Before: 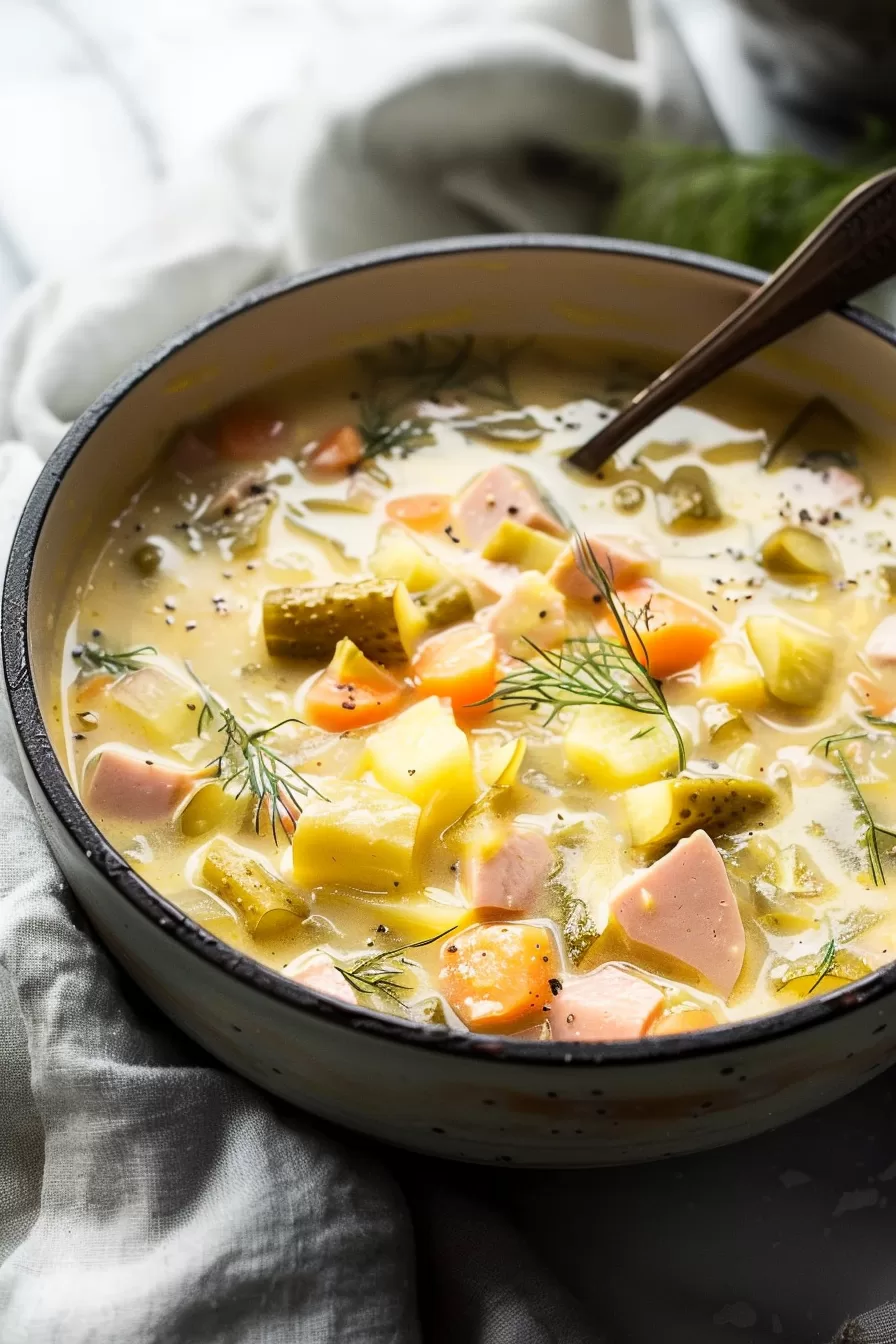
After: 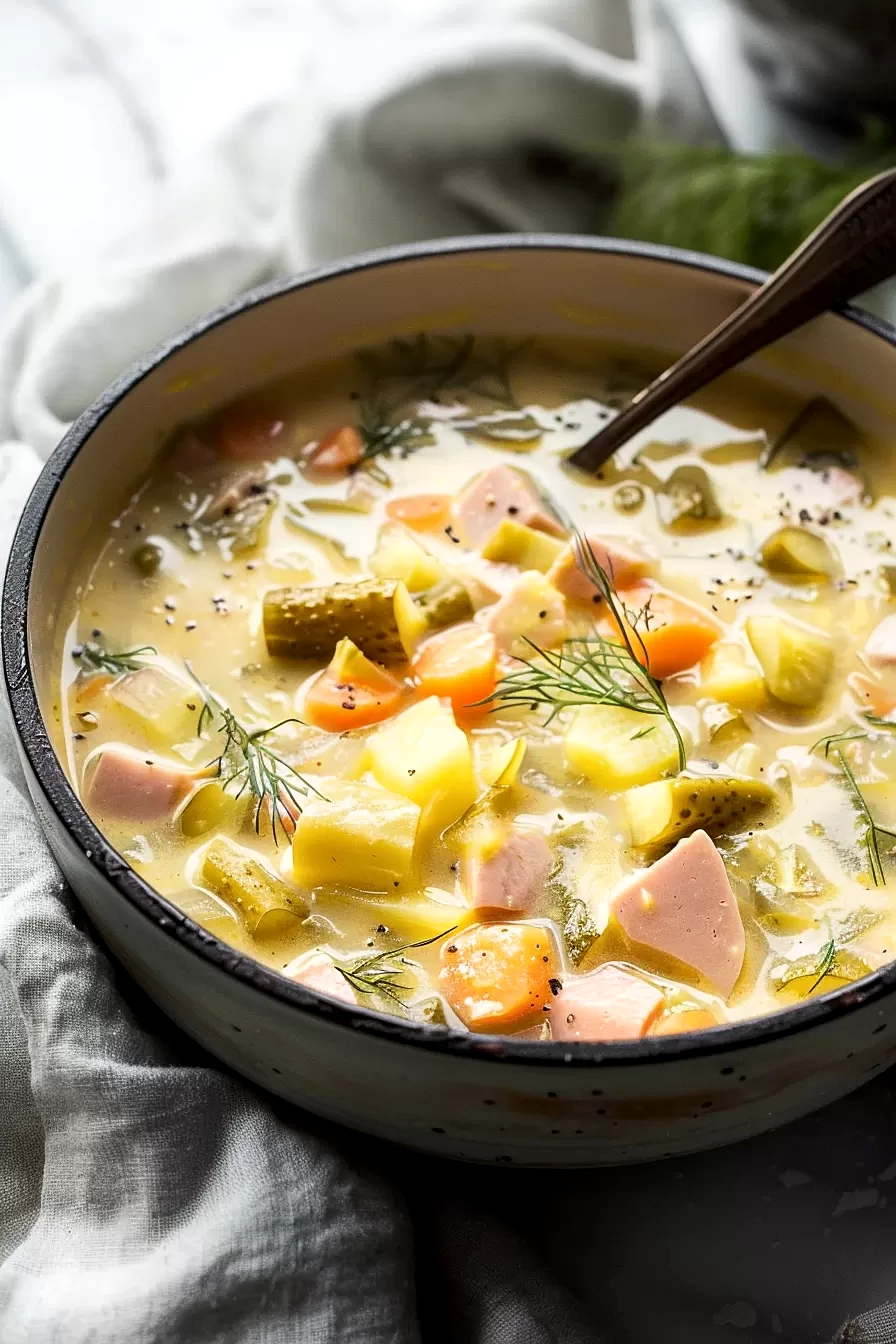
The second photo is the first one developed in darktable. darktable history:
local contrast: highlights 106%, shadows 103%, detail 119%, midtone range 0.2
sharpen: radius 1.275, amount 0.301, threshold 0.236
